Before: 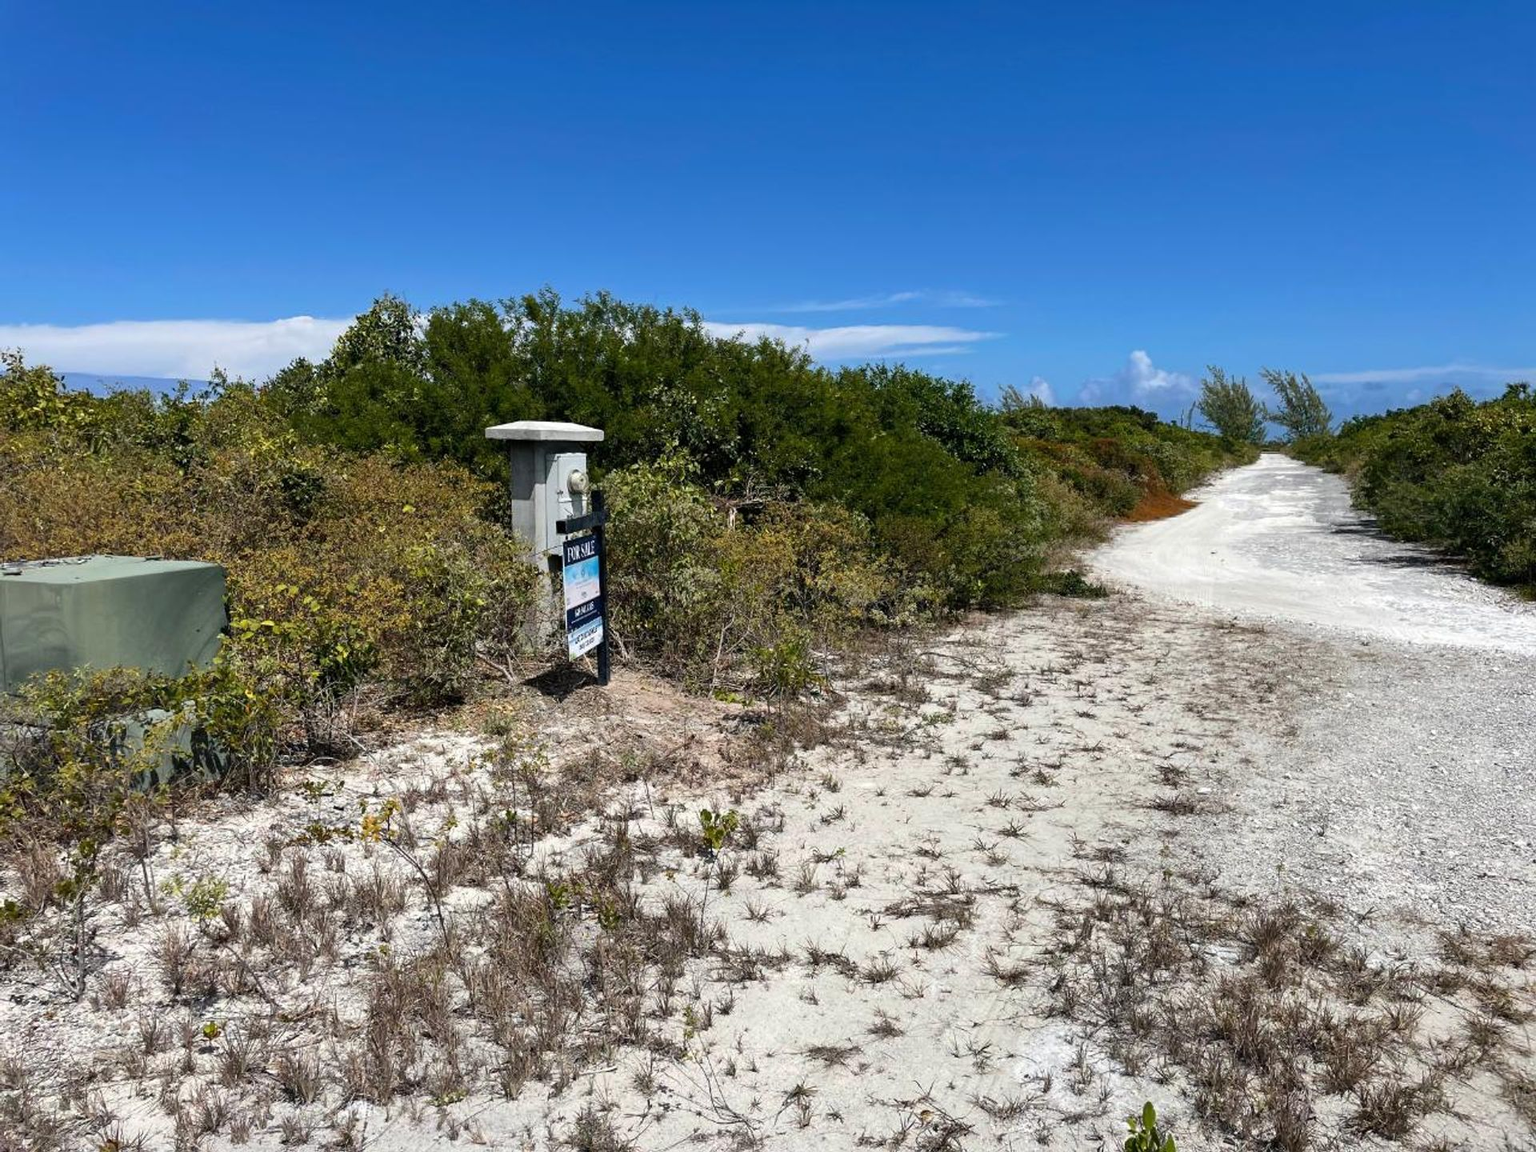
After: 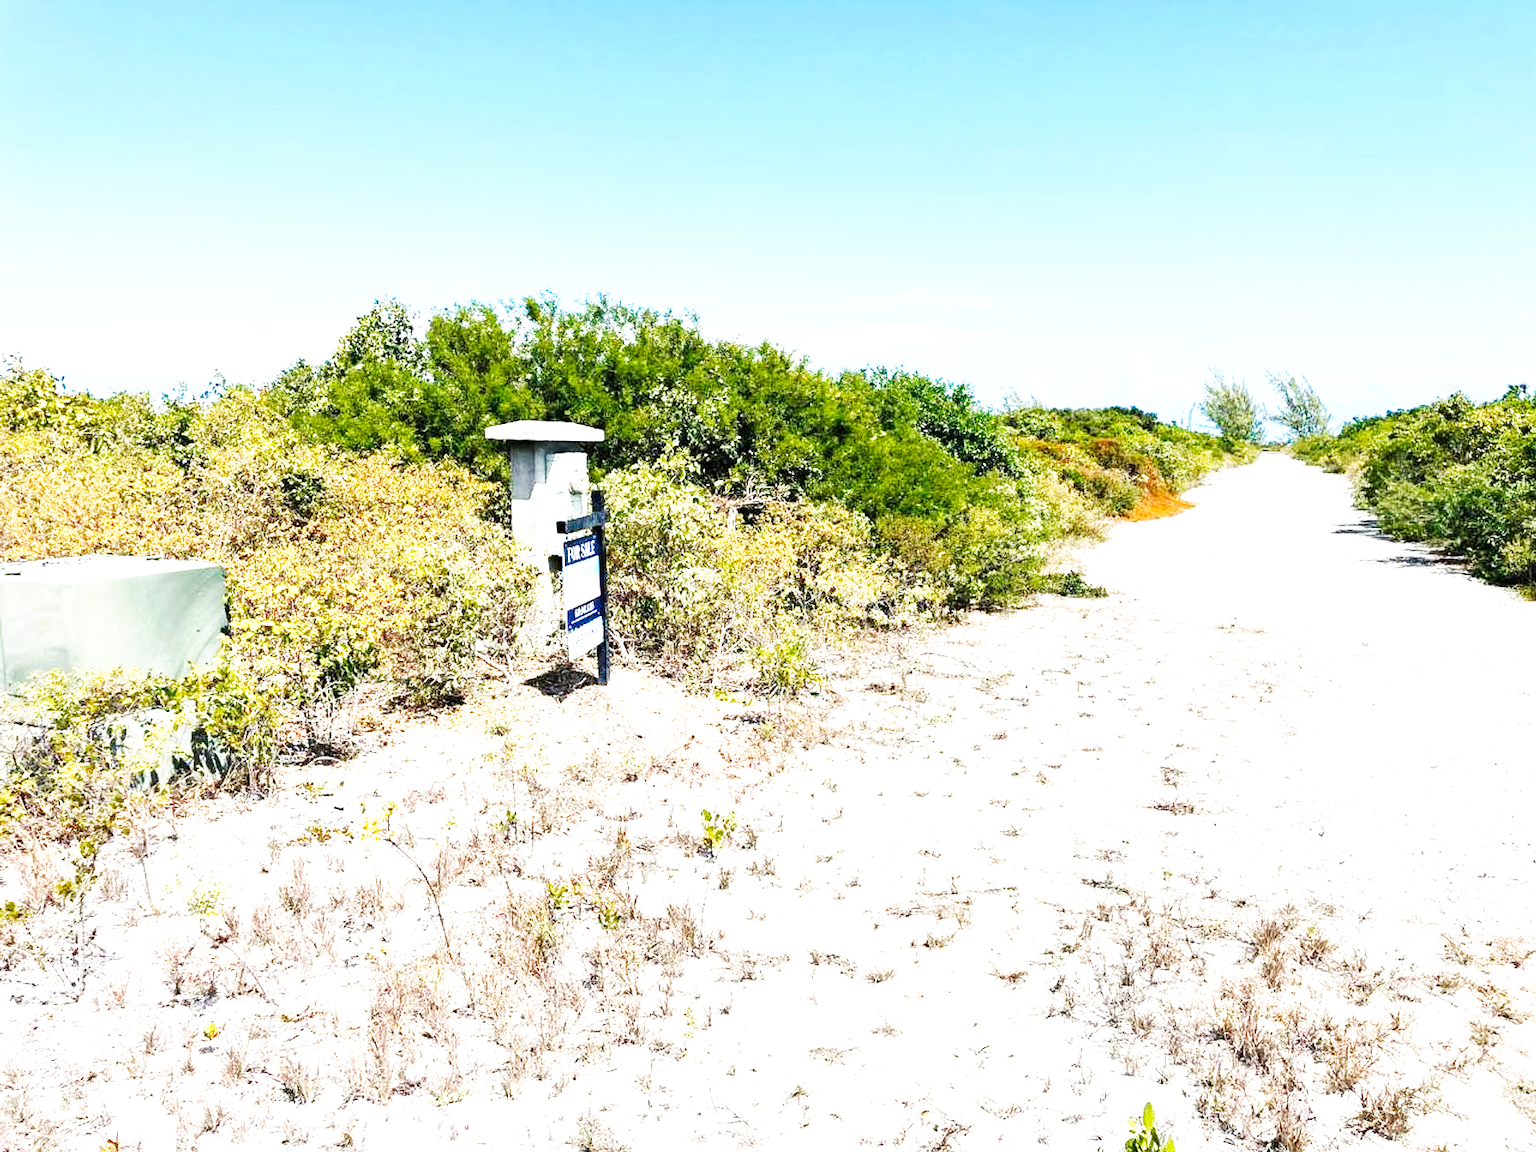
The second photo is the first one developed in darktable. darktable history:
base curve: curves: ch0 [(0, 0) (0.007, 0.004) (0.027, 0.03) (0.046, 0.07) (0.207, 0.54) (0.442, 0.872) (0.673, 0.972) (1, 1)], preserve colors none
exposure: black level correction 0, exposure 1.742 EV, compensate exposure bias true, compensate highlight preservation false
